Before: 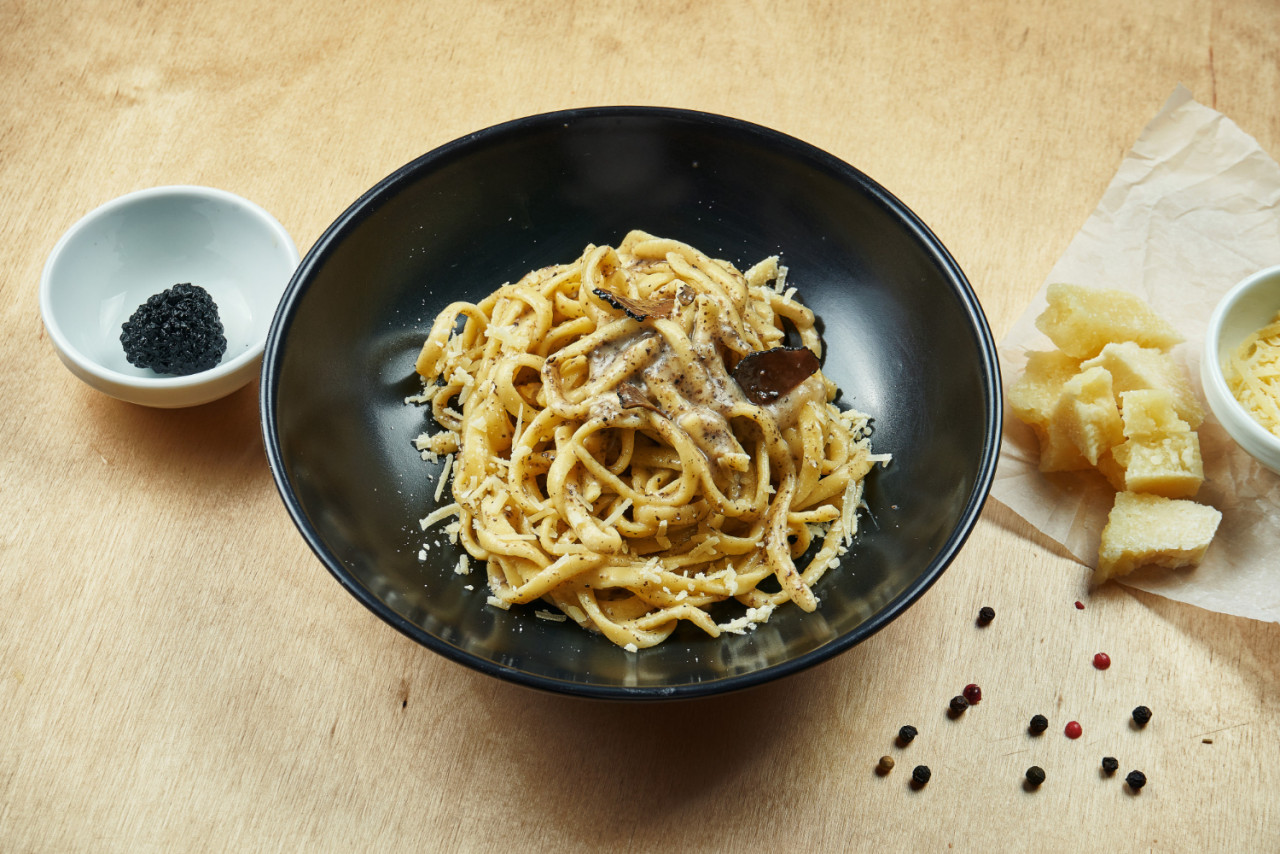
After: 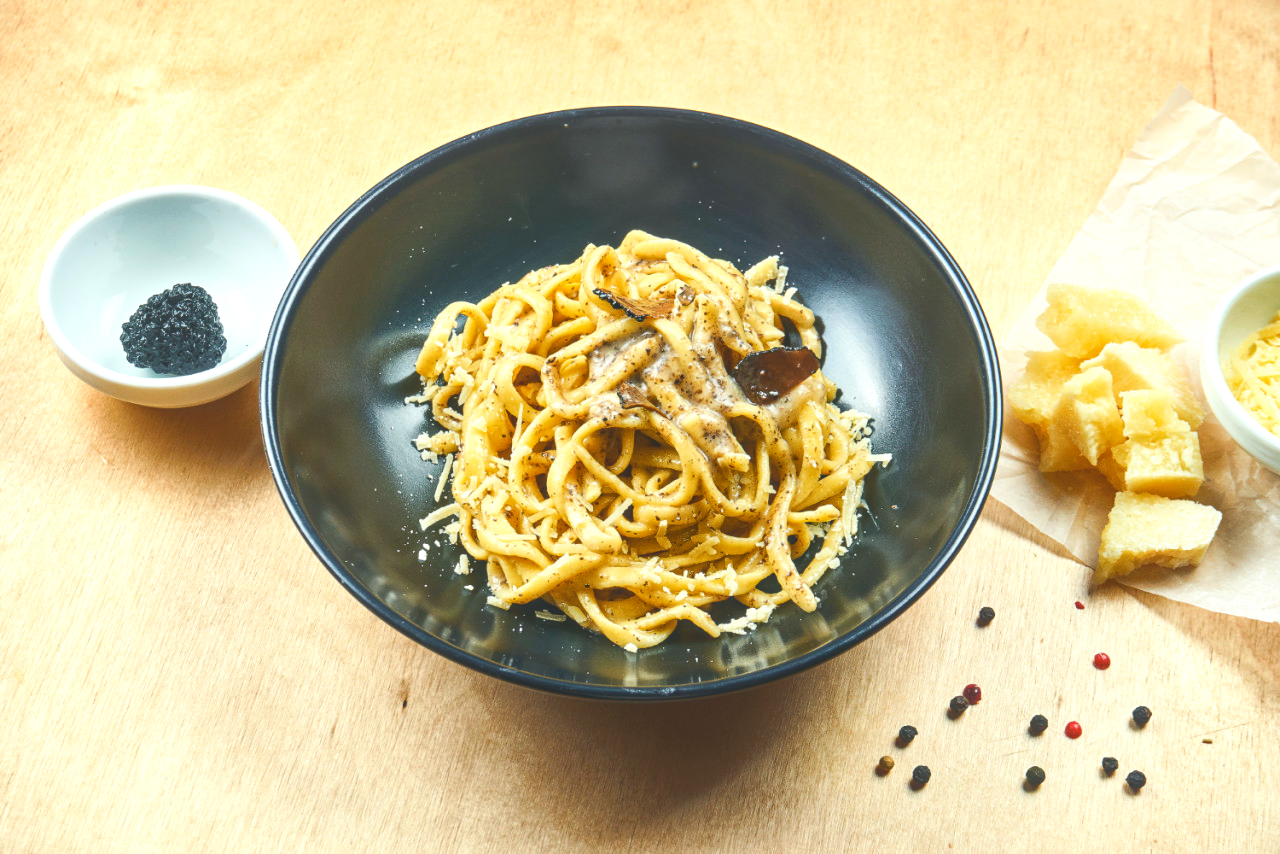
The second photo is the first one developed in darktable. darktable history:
local contrast: highlights 48%, shadows 5%, detail 99%
tone curve: curves: ch0 [(0, 0) (0.003, 0.005) (0.011, 0.013) (0.025, 0.027) (0.044, 0.044) (0.069, 0.06) (0.1, 0.081) (0.136, 0.114) (0.177, 0.16) (0.224, 0.211) (0.277, 0.277) (0.335, 0.354) (0.399, 0.435) (0.468, 0.538) (0.543, 0.626) (0.623, 0.708) (0.709, 0.789) (0.801, 0.867) (0.898, 0.935) (1, 1)], color space Lab, independent channels, preserve colors none
tone equalizer: smoothing diameter 24.91%, edges refinement/feathering 14.27, preserve details guided filter
color balance rgb: shadows lift › chroma 2.013%, shadows lift › hue 215.92°, global offset › luminance 0.472%, global offset › hue 168.95°, perceptual saturation grading › global saturation 20%, perceptual saturation grading › highlights -25.343%, perceptual saturation grading › shadows 26.225%, perceptual brilliance grading › global brilliance 17.962%
